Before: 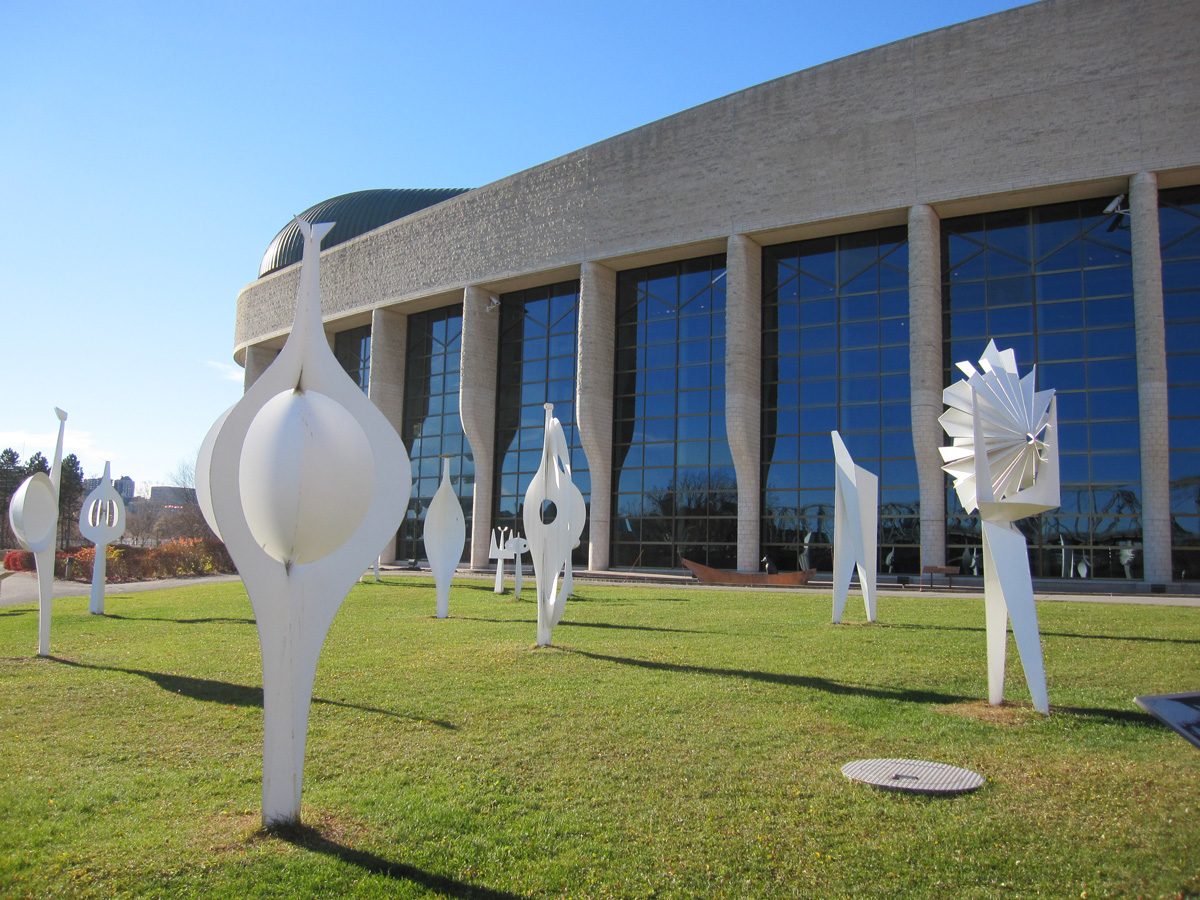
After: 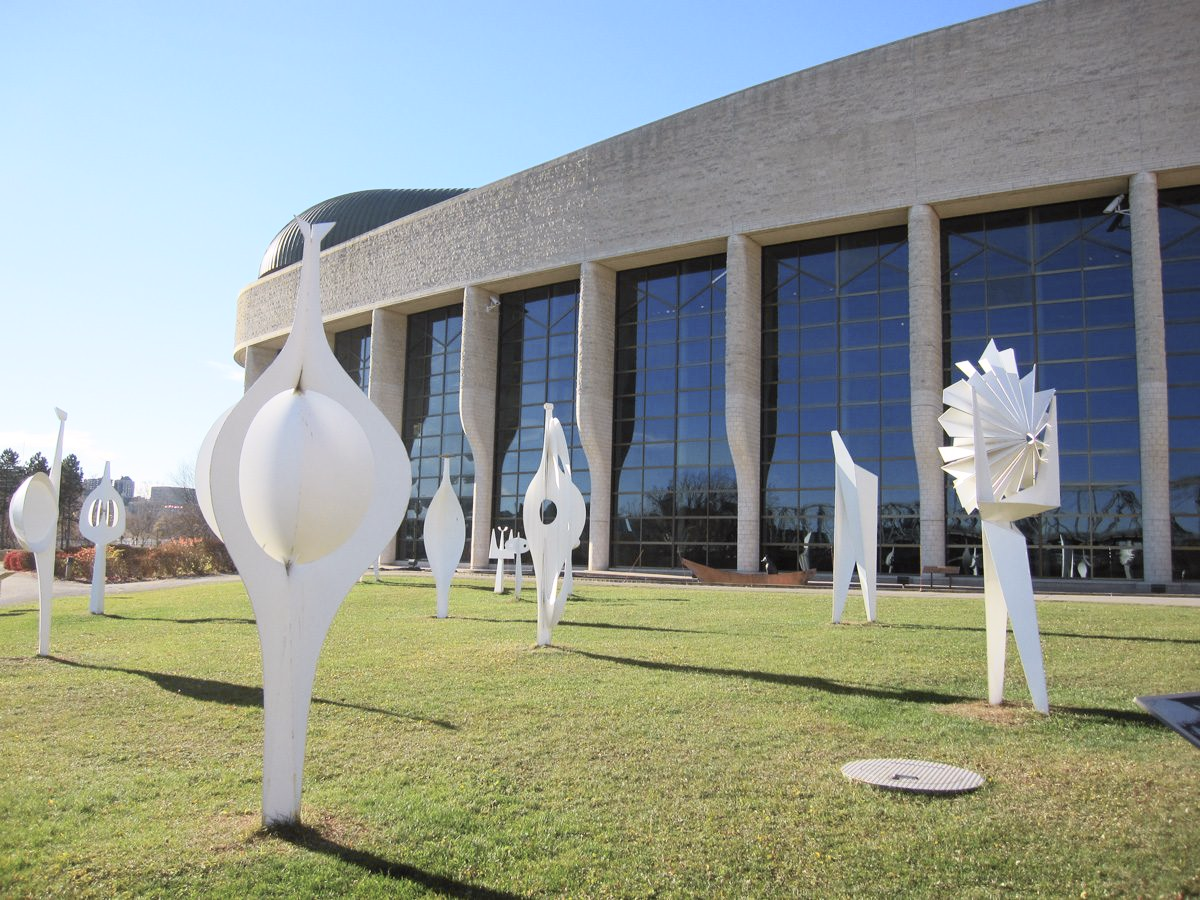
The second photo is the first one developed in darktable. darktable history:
tone curve: curves: ch0 [(0, 0) (0.739, 0.837) (1, 1)]; ch1 [(0, 0) (0.226, 0.261) (0.383, 0.397) (0.462, 0.473) (0.498, 0.502) (0.521, 0.52) (0.578, 0.57) (1, 1)]; ch2 [(0, 0) (0.438, 0.456) (0.5, 0.5) (0.547, 0.557) (0.597, 0.58) (0.629, 0.603) (1, 1)], color space Lab, independent channels, preserve colors none
